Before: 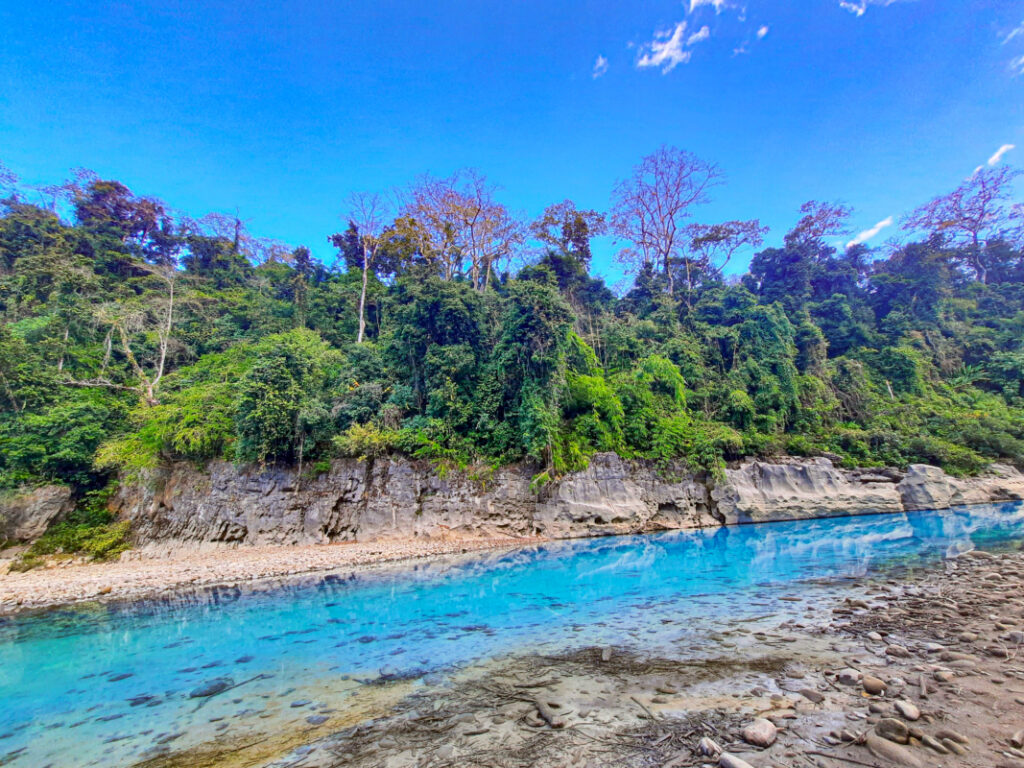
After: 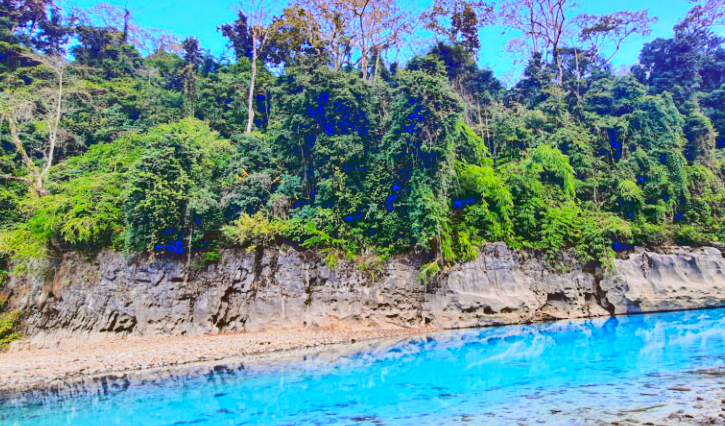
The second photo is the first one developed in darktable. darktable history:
color zones: curves: ch0 [(0.068, 0.464) (0.25, 0.5) (0.48, 0.508) (0.75, 0.536) (0.886, 0.476) (0.967, 0.456)]; ch1 [(0.066, 0.456) (0.25, 0.5) (0.616, 0.508) (0.746, 0.56) (0.934, 0.444)]
crop: left 10.889%, top 27.469%, right 18.289%, bottom 17.013%
tone curve: curves: ch0 [(0, 0) (0.003, 0.14) (0.011, 0.141) (0.025, 0.141) (0.044, 0.142) (0.069, 0.146) (0.1, 0.151) (0.136, 0.16) (0.177, 0.182) (0.224, 0.214) (0.277, 0.272) (0.335, 0.35) (0.399, 0.453) (0.468, 0.548) (0.543, 0.634) (0.623, 0.715) (0.709, 0.778) (0.801, 0.848) (0.898, 0.902) (1, 1)], color space Lab, linked channels, preserve colors none
